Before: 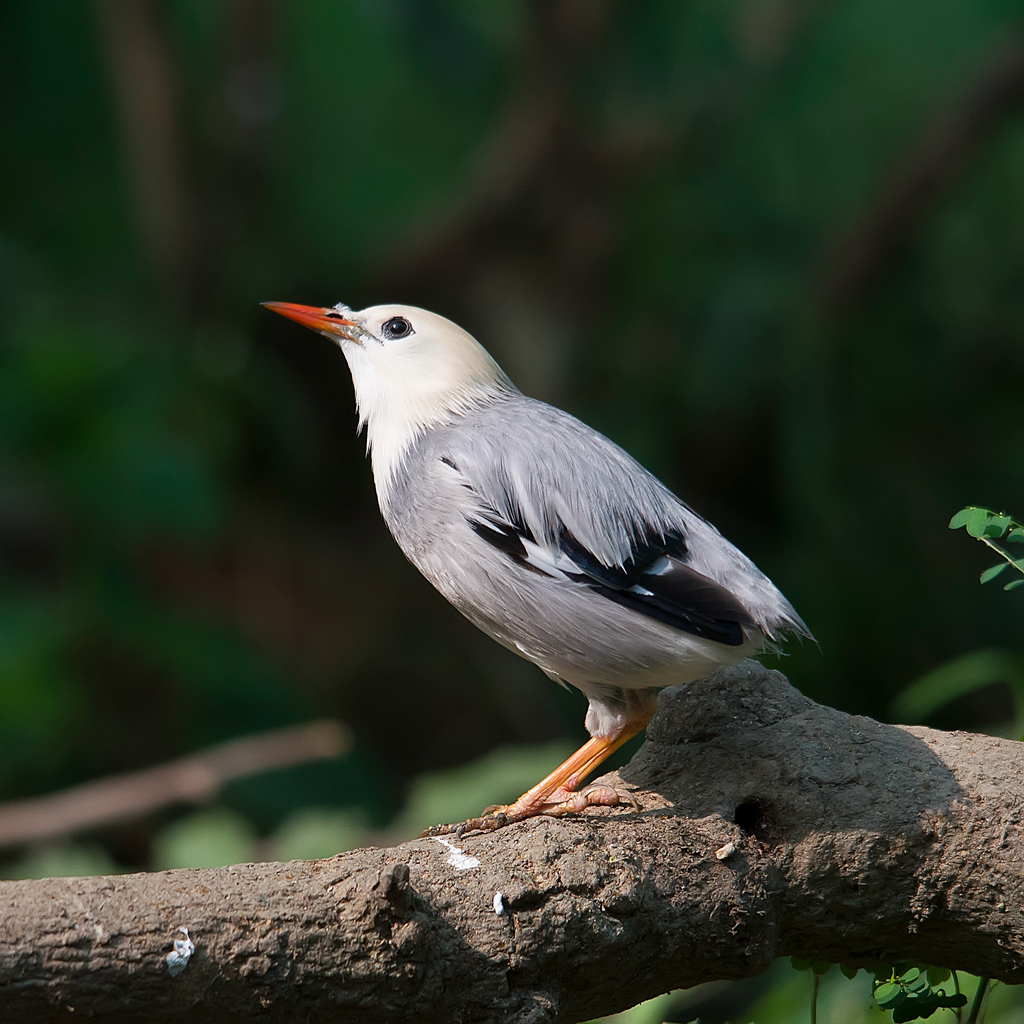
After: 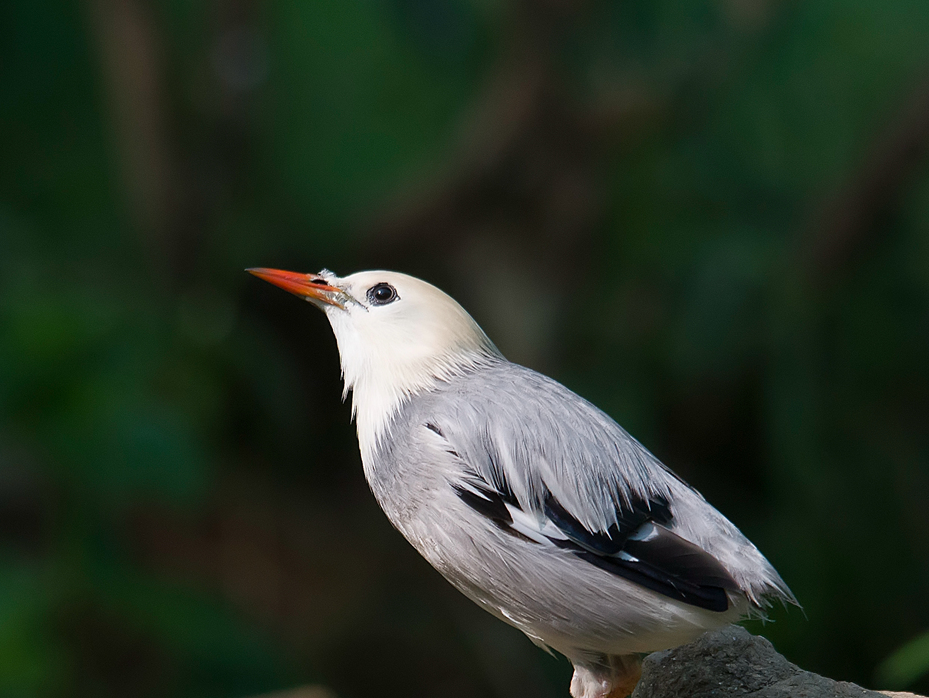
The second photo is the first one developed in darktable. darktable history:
crop: left 1.511%, top 3.369%, right 7.696%, bottom 28.448%
